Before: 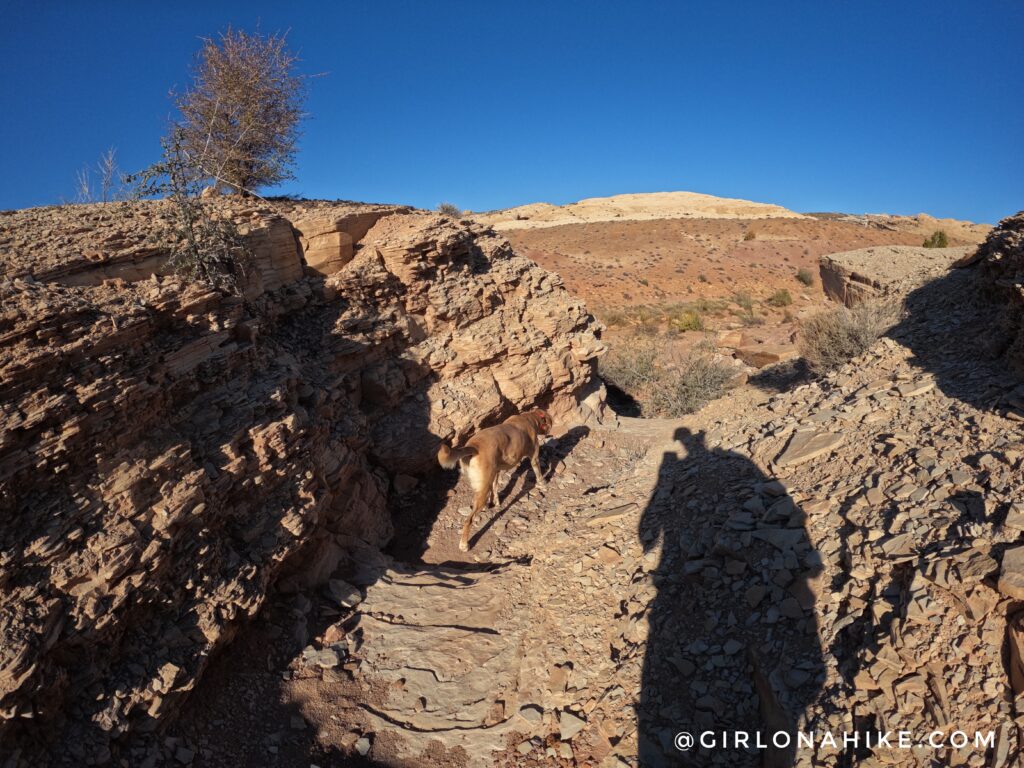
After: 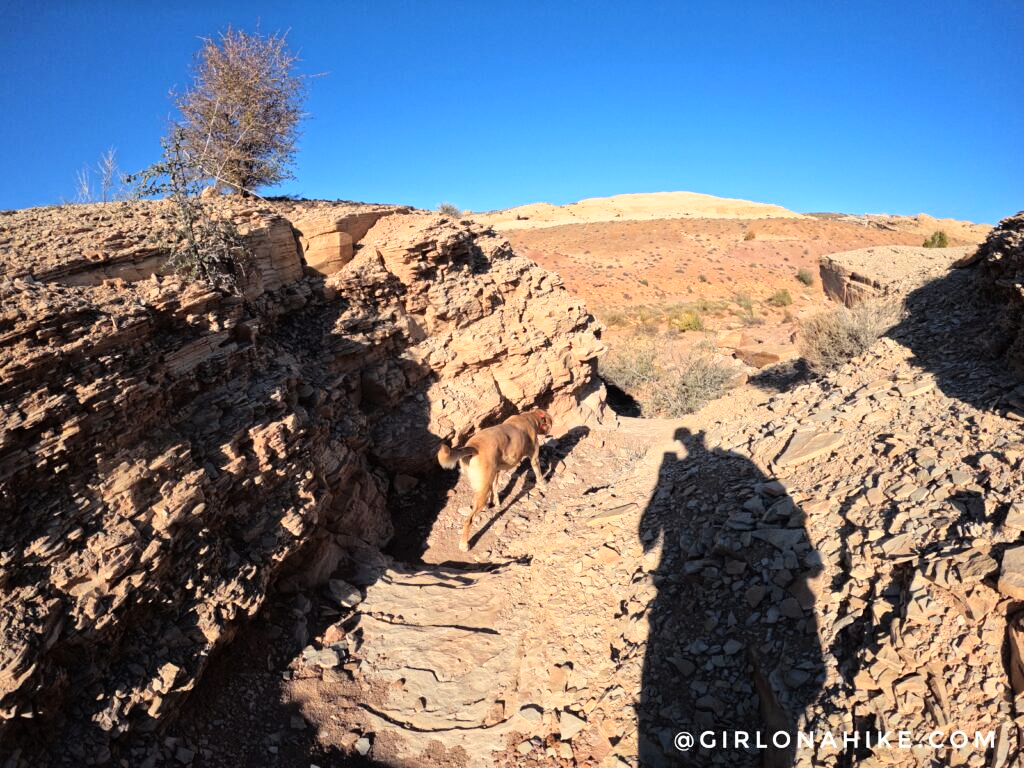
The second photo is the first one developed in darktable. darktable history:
base curve: curves: ch0 [(0, 0) (0.008, 0.007) (0.022, 0.029) (0.048, 0.089) (0.092, 0.197) (0.191, 0.399) (0.275, 0.534) (0.357, 0.65) (0.477, 0.78) (0.542, 0.833) (0.799, 0.973) (1, 1)]
